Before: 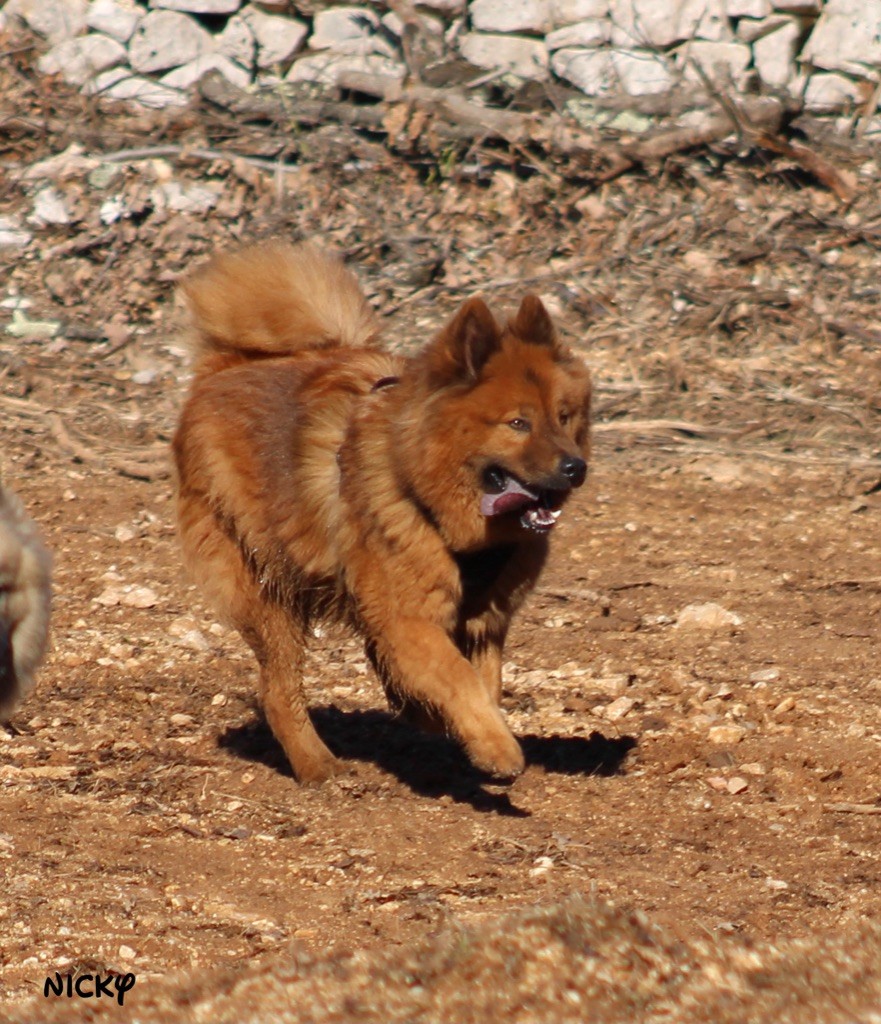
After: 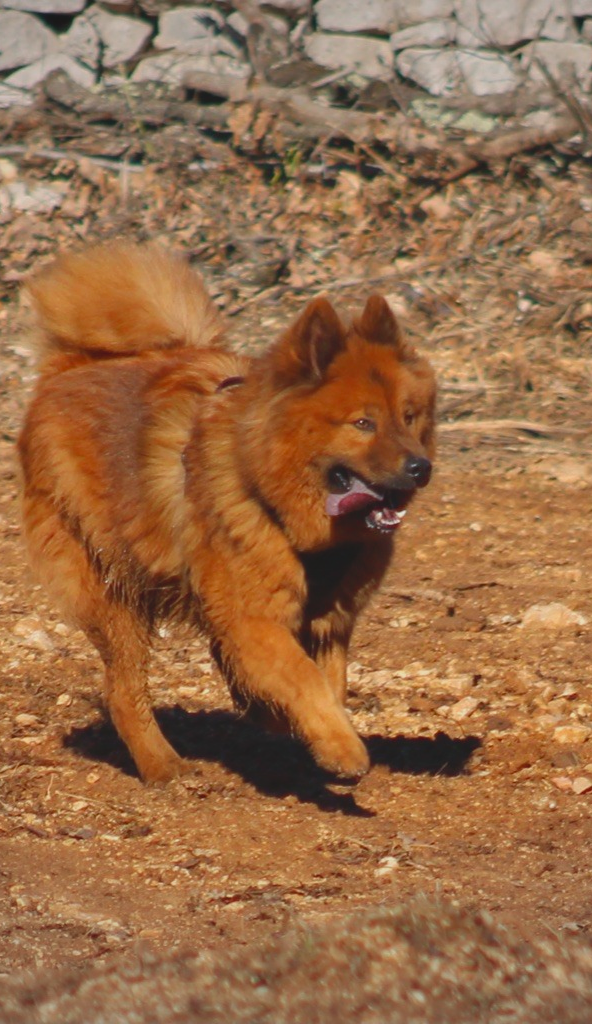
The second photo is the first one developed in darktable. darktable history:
crop and rotate: left 17.628%, right 15.163%
base curve: preserve colors none
tone equalizer: on, module defaults
contrast brightness saturation: contrast -0.189, saturation 0.186
vignetting: fall-off start 84.81%, fall-off radius 80.27%, width/height ratio 1.226
